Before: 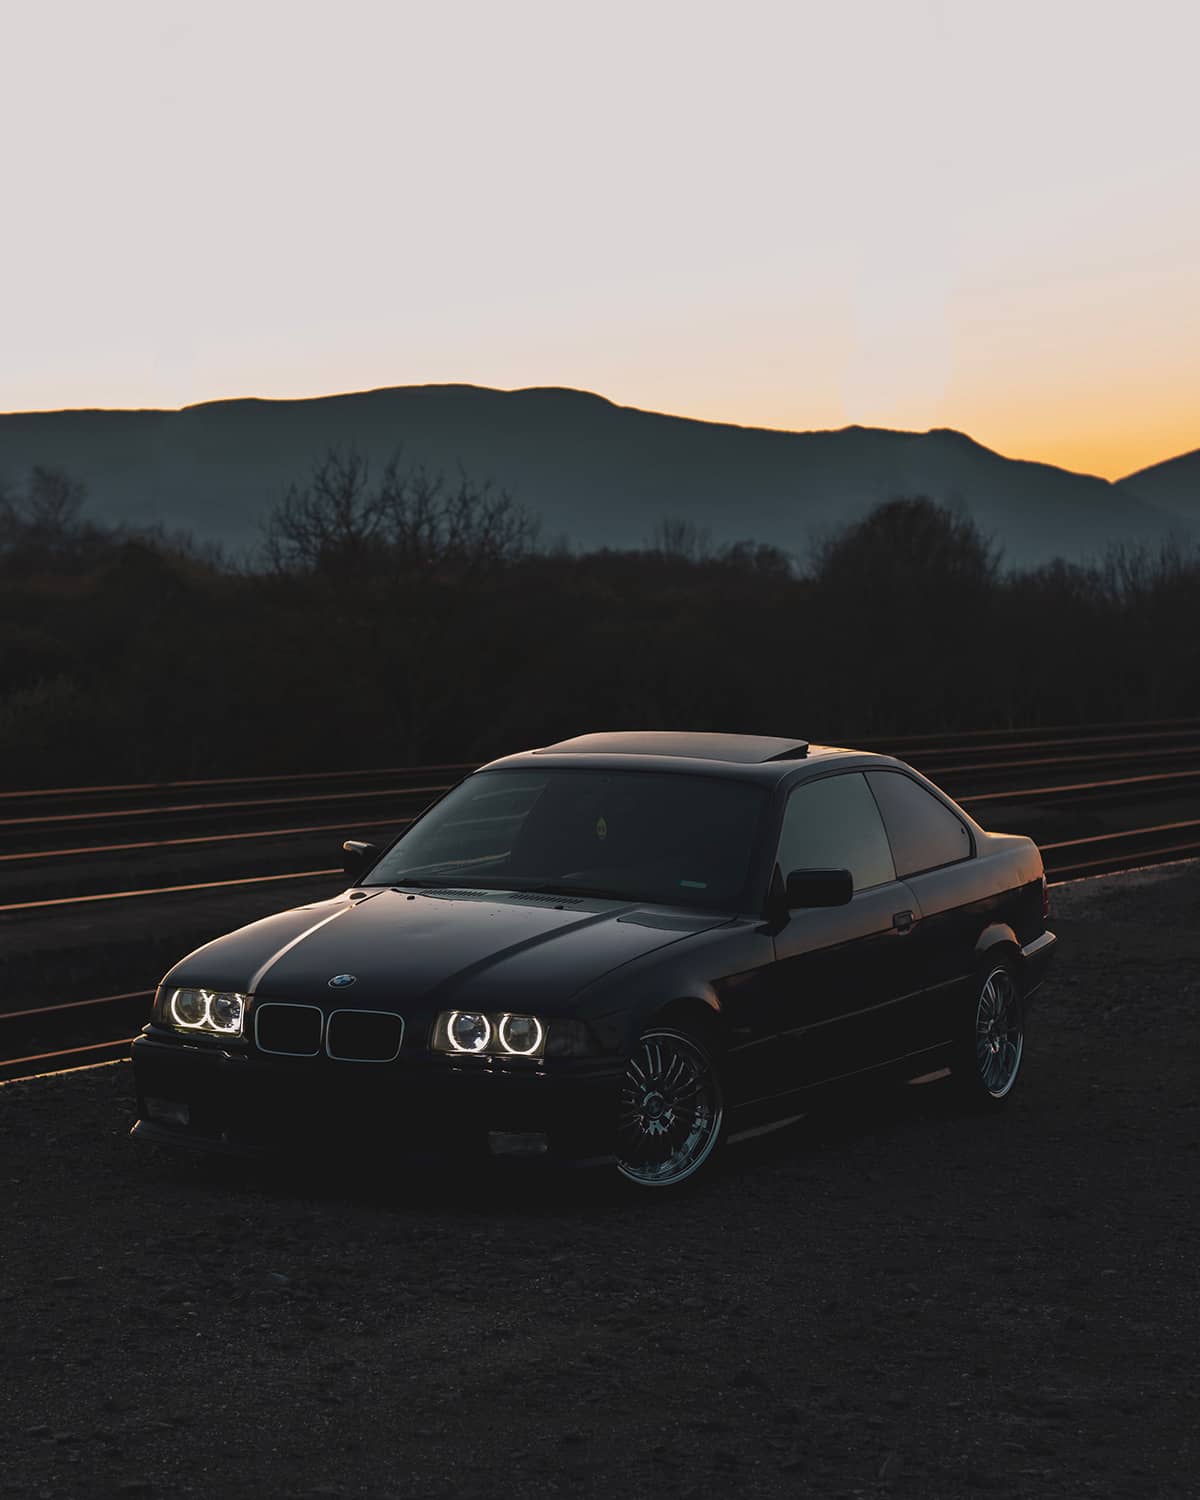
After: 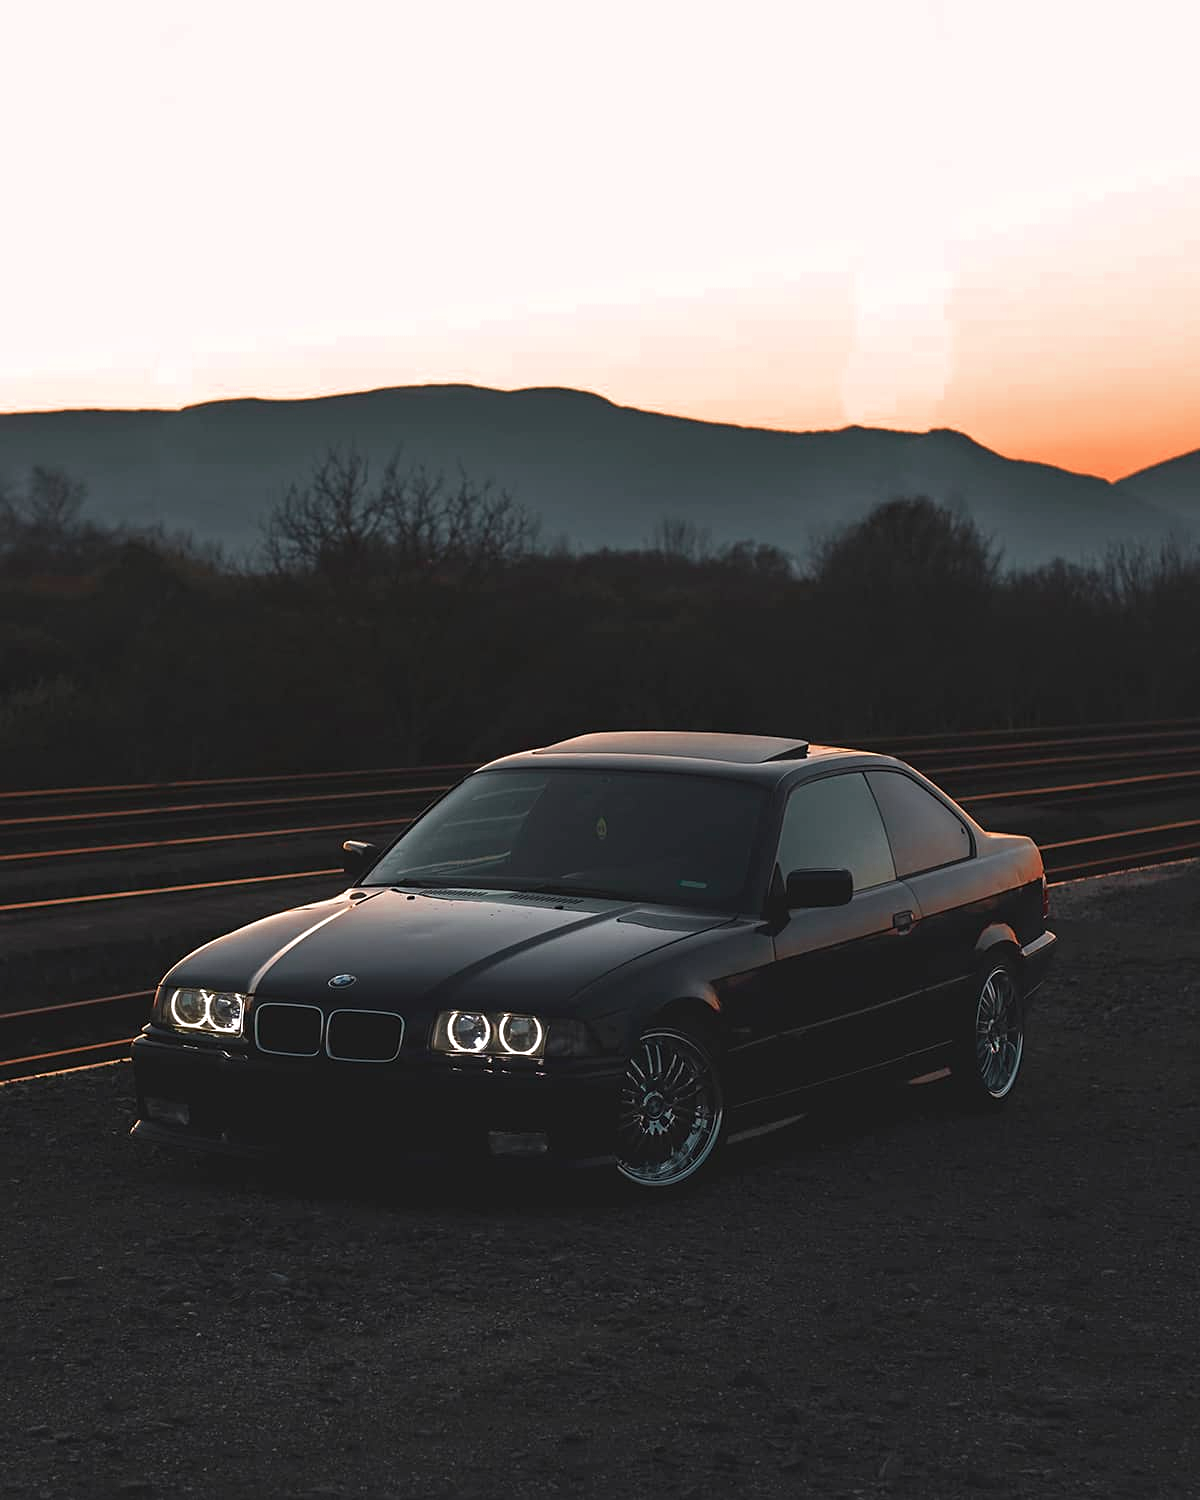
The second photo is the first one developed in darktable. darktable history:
exposure: exposure 0.565 EV, compensate highlight preservation false
sharpen: amount 0.218
color zones: curves: ch0 [(0, 0.299) (0.25, 0.383) (0.456, 0.352) (0.736, 0.571)]; ch1 [(0, 0.63) (0.151, 0.568) (0.254, 0.416) (0.47, 0.558) (0.732, 0.37) (0.909, 0.492)]; ch2 [(0.004, 0.604) (0.158, 0.443) (0.257, 0.403) (0.761, 0.468)]
